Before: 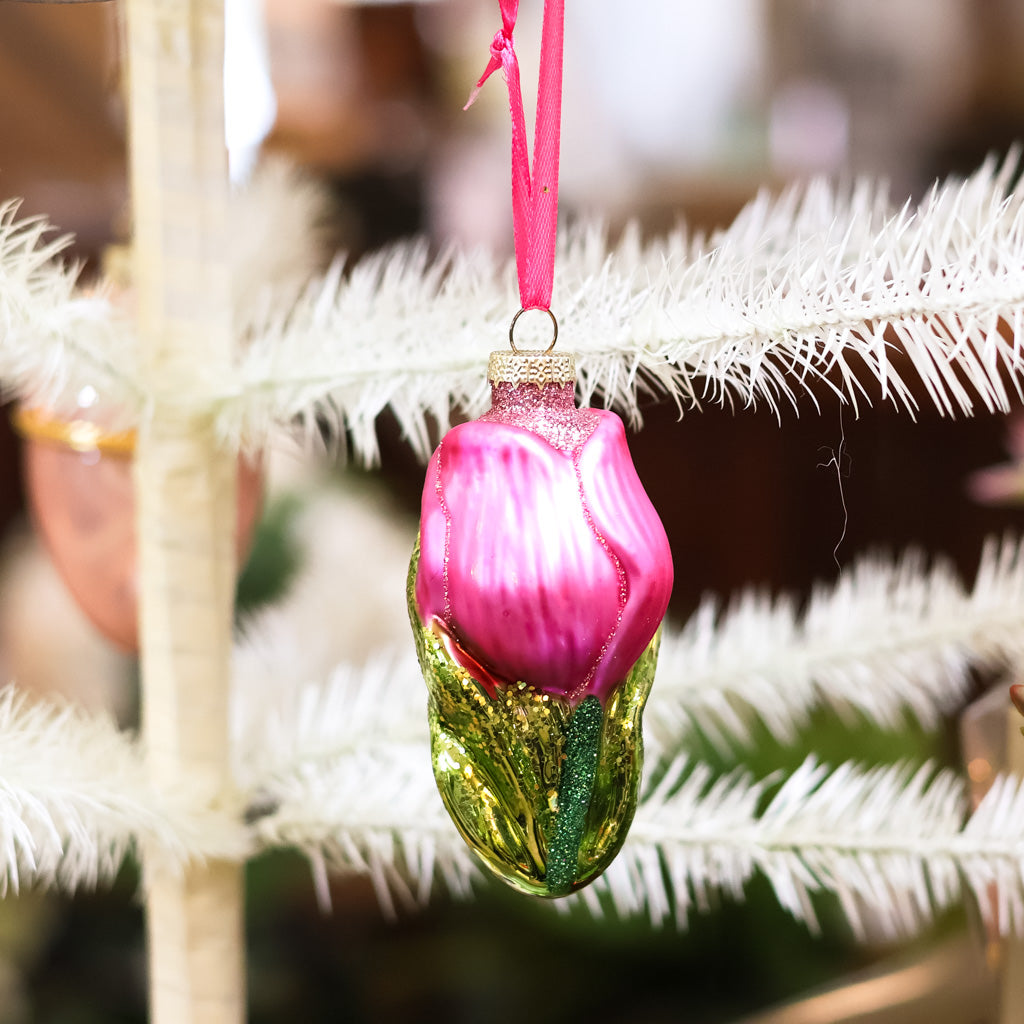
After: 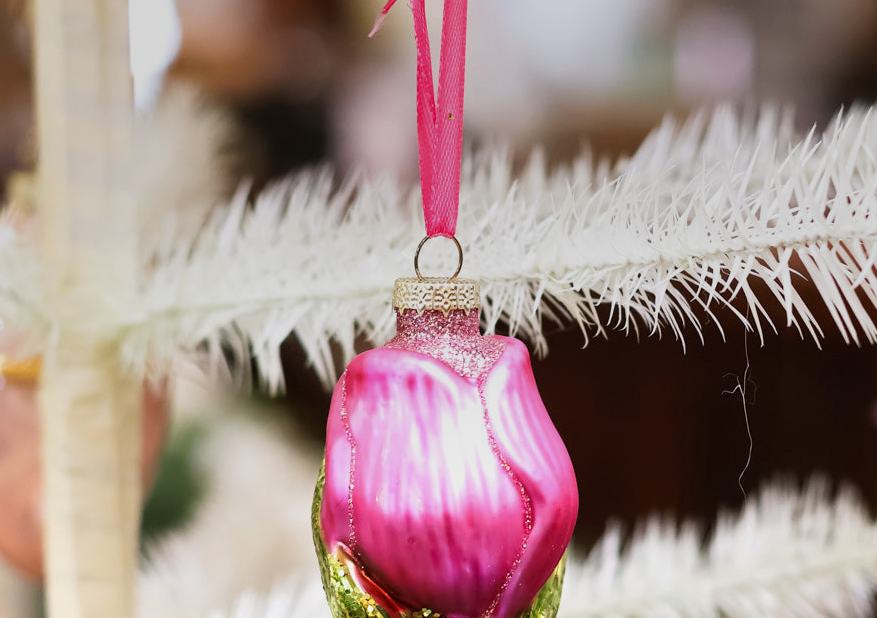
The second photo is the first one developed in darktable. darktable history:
graduated density: rotation 5.63°, offset 76.9
crop and rotate: left 9.345%, top 7.22%, right 4.982%, bottom 32.331%
